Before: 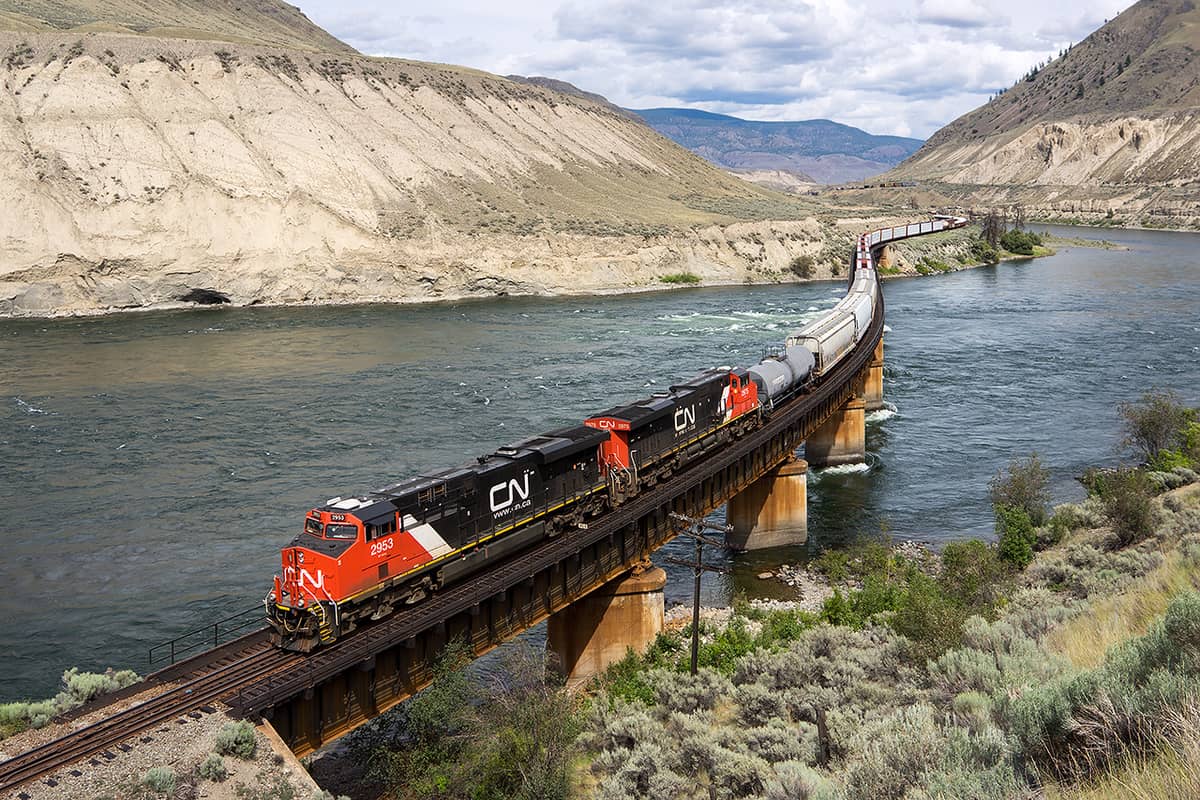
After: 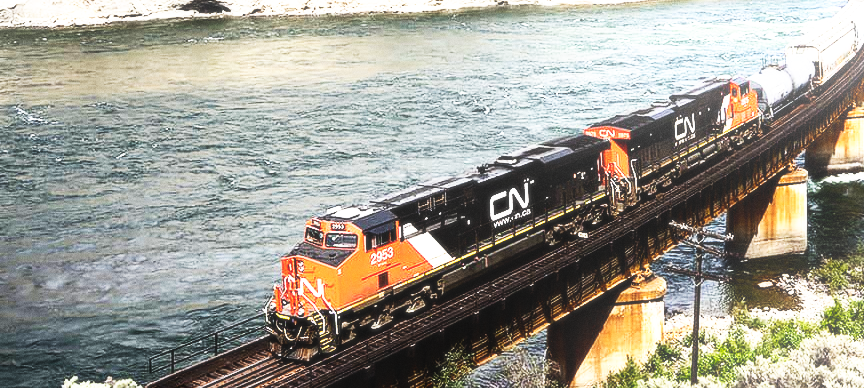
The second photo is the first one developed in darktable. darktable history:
grain: coarseness 0.47 ISO
soften: size 10%, saturation 50%, brightness 0.2 EV, mix 10%
crop: top 36.498%, right 27.964%, bottom 14.995%
tone equalizer: -8 EV -1.08 EV, -7 EV -1.01 EV, -6 EV -0.867 EV, -5 EV -0.578 EV, -3 EV 0.578 EV, -2 EV 0.867 EV, -1 EV 1.01 EV, +0 EV 1.08 EV, edges refinement/feathering 500, mask exposure compensation -1.57 EV, preserve details no
bloom: size 15%, threshold 97%, strength 7%
base curve: curves: ch0 [(0, 0) (0.007, 0.004) (0.027, 0.03) (0.046, 0.07) (0.207, 0.54) (0.442, 0.872) (0.673, 0.972) (1, 1)], preserve colors none
